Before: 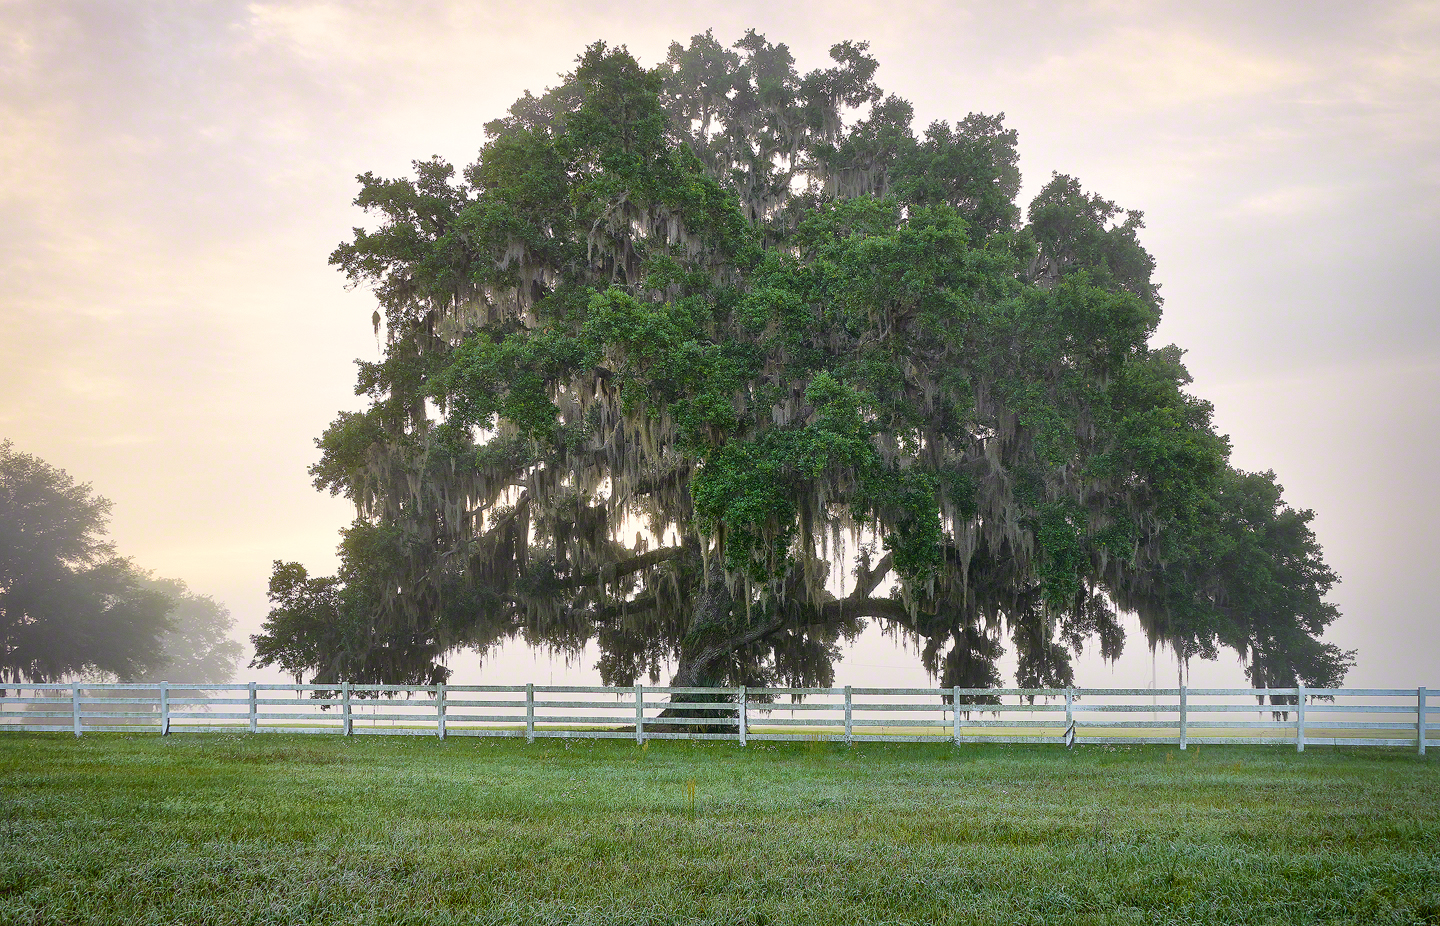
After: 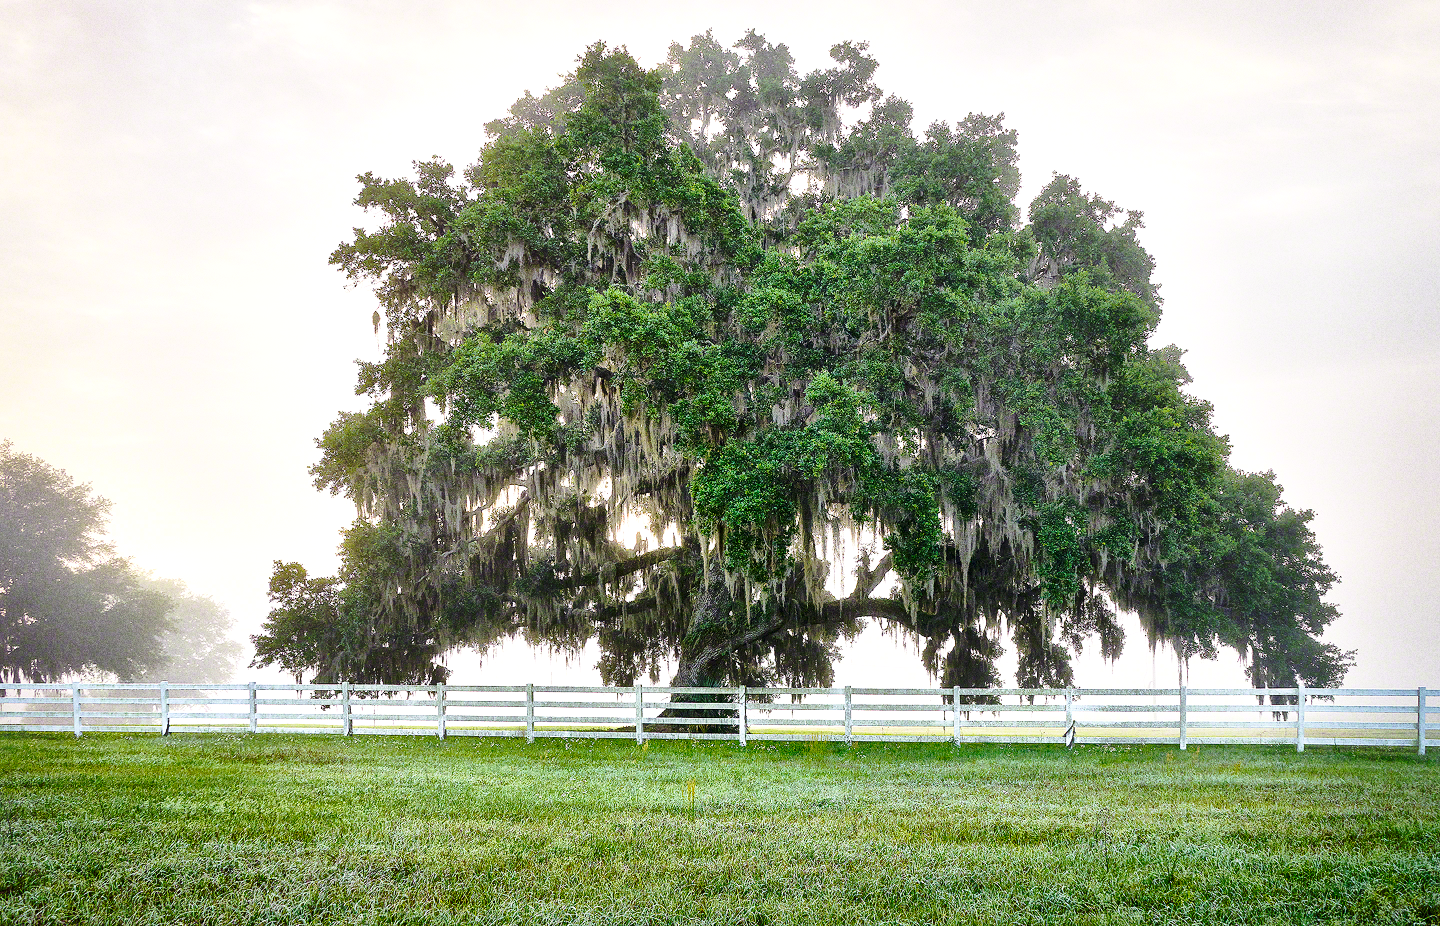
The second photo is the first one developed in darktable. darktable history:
grain: coarseness 0.09 ISO, strength 40%
local contrast: mode bilateral grid, contrast 20, coarseness 50, detail 161%, midtone range 0.2
base curve: curves: ch0 [(0, 0) (0.036, 0.037) (0.121, 0.228) (0.46, 0.76) (0.859, 0.983) (1, 1)], preserve colors none
